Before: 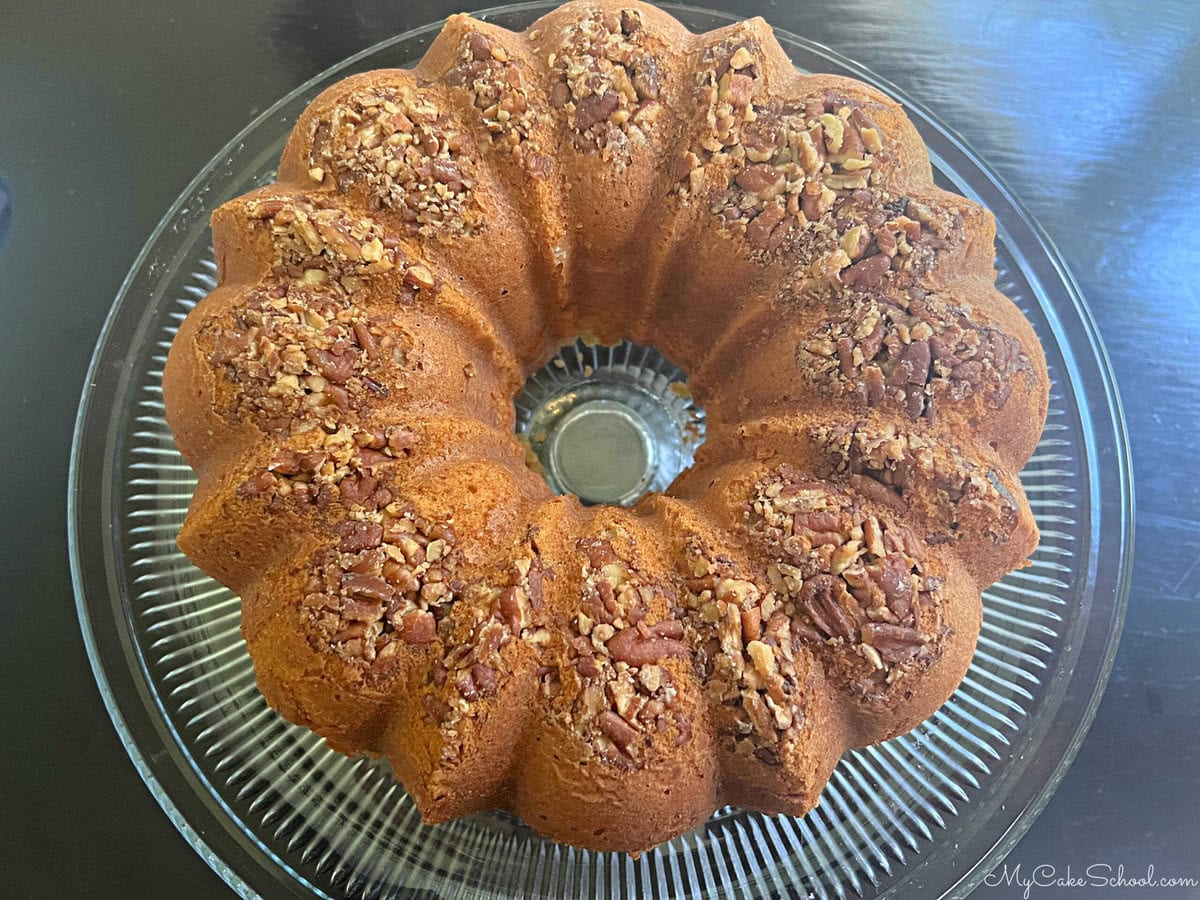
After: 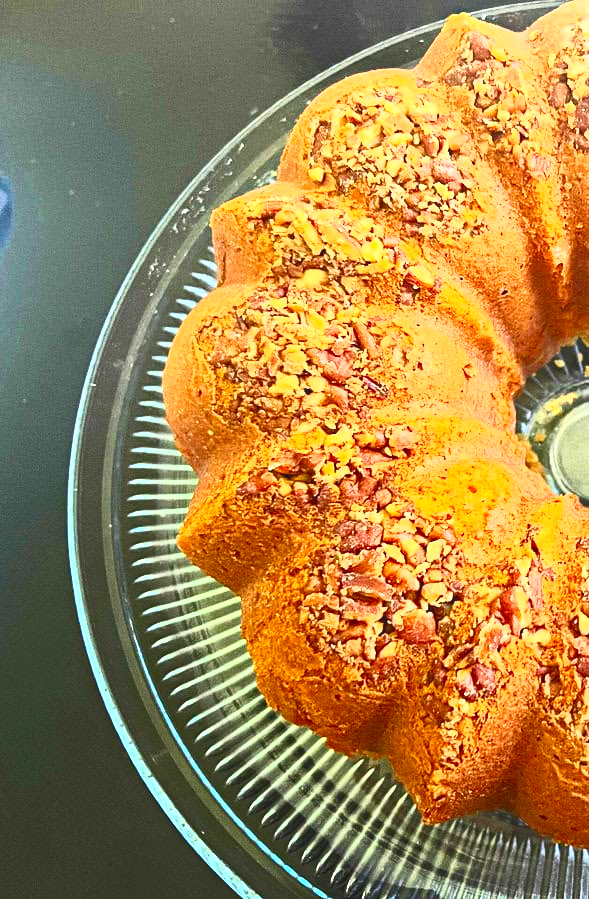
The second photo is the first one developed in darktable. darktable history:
crop and rotate: left 0%, top 0%, right 50.845%
contrast brightness saturation: contrast 1, brightness 1, saturation 1
